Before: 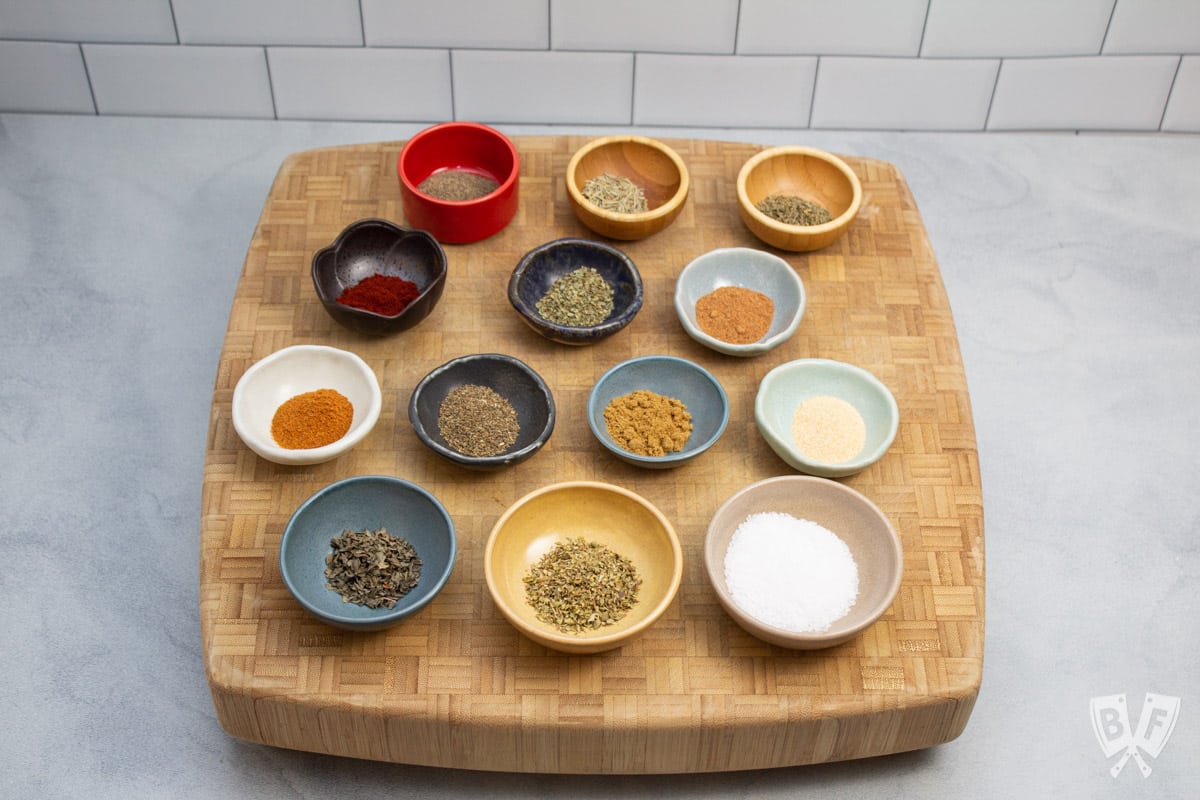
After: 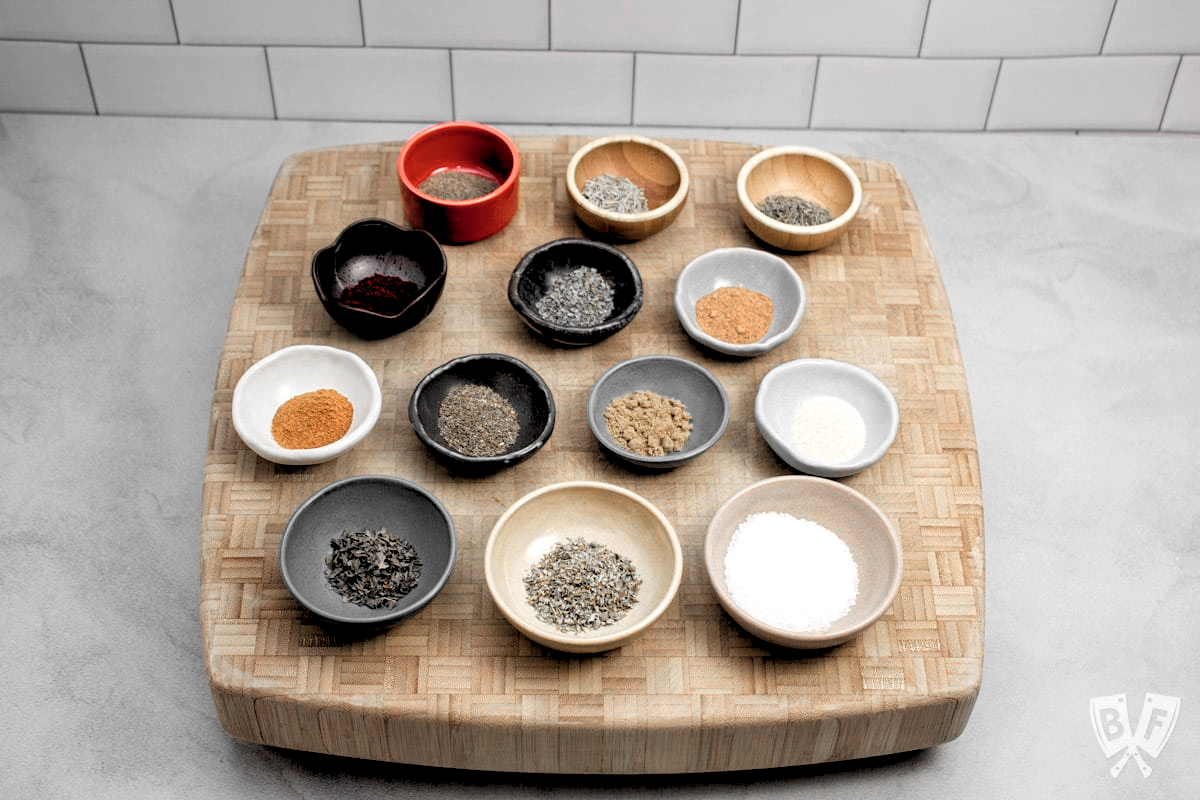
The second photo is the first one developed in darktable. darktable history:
rgb levels: levels [[0.034, 0.472, 0.904], [0, 0.5, 1], [0, 0.5, 1]]
color zones: curves: ch0 [(0, 0.65) (0.096, 0.644) (0.221, 0.539) (0.429, 0.5) (0.571, 0.5) (0.714, 0.5) (0.857, 0.5) (1, 0.65)]; ch1 [(0, 0.5) (0.143, 0.5) (0.257, -0.002) (0.429, 0.04) (0.571, -0.001) (0.714, -0.015) (0.857, 0.024) (1, 0.5)]
